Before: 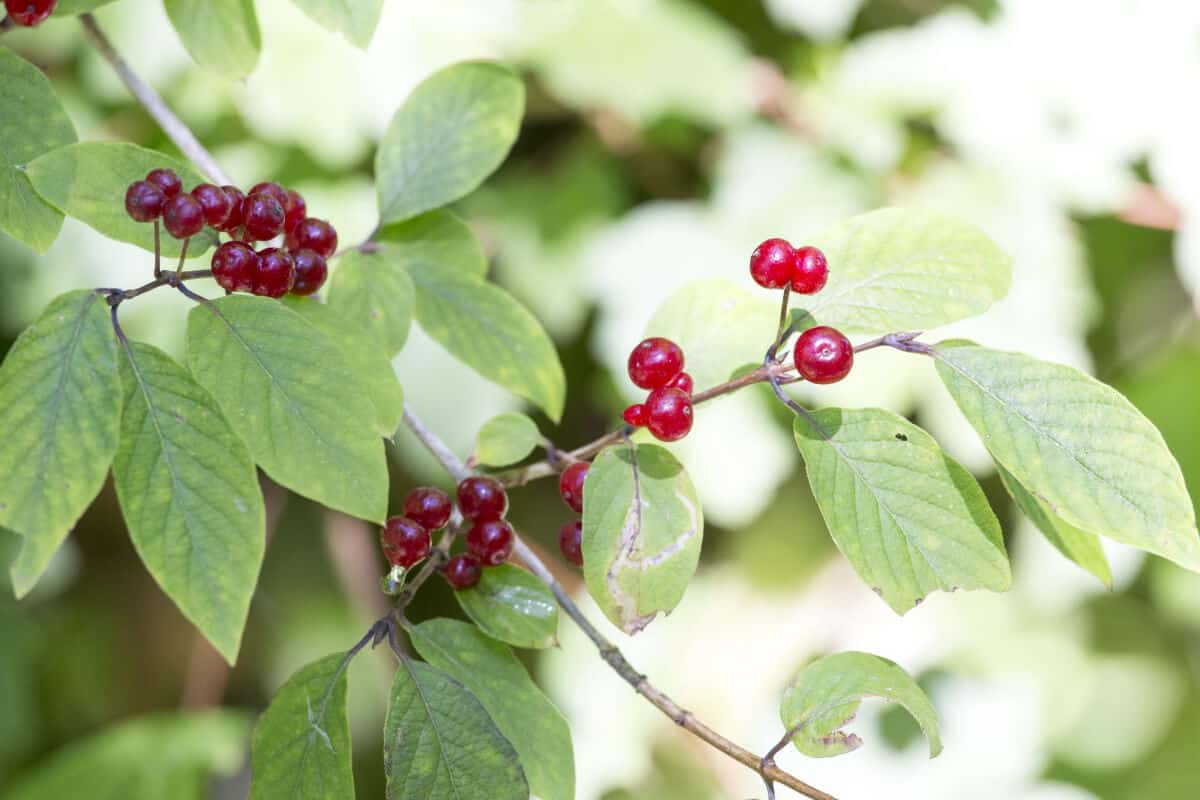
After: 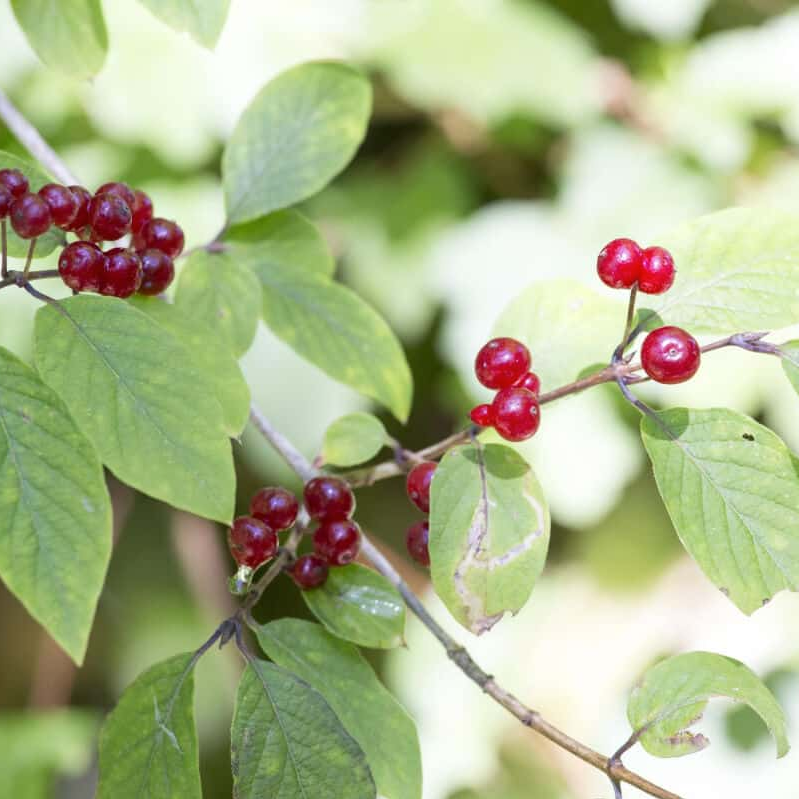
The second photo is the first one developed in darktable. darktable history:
tone curve: curves: ch0 [(0, 0) (0.584, 0.595) (1, 1)], color space Lab, independent channels, preserve colors none
crop and rotate: left 12.807%, right 20.591%
